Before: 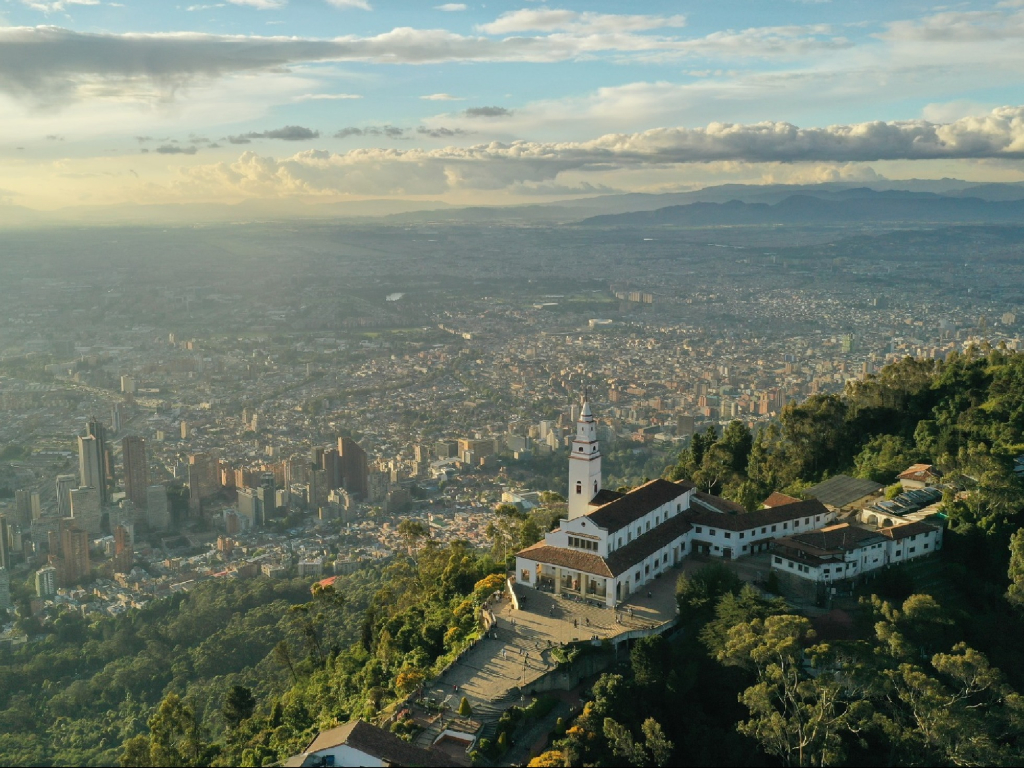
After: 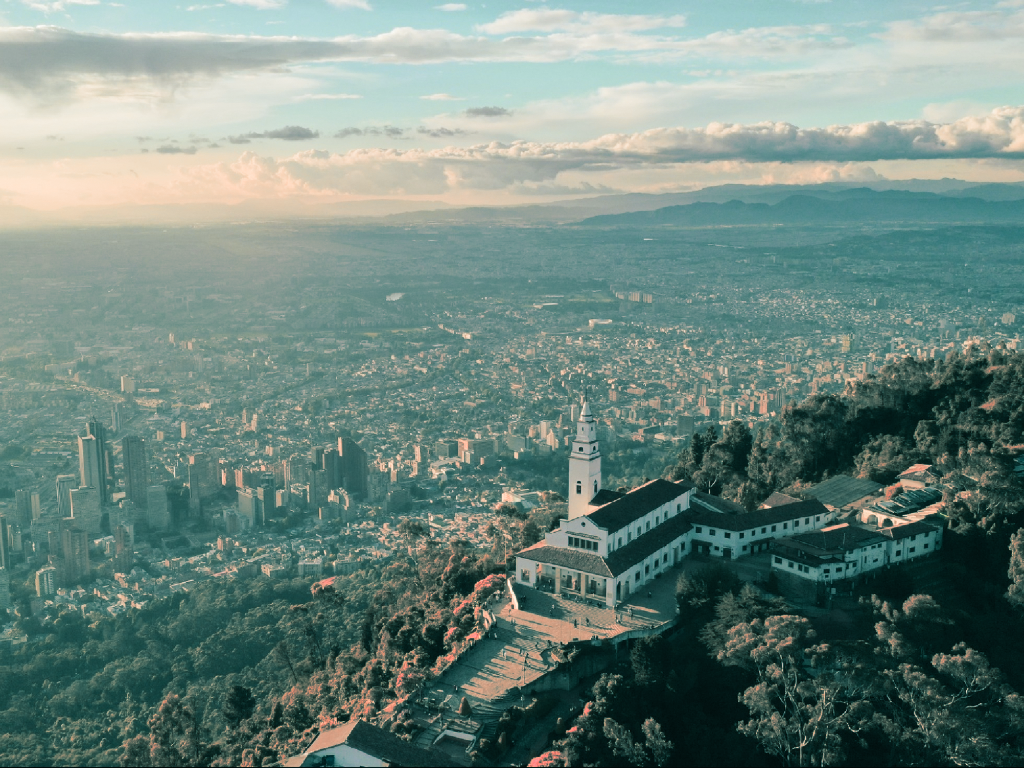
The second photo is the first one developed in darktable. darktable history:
split-toning: shadows › hue 183.6°, shadows › saturation 0.52, highlights › hue 0°, highlights › saturation 0
tone curve: curves: ch0 [(0.016, 0.023) (0.248, 0.252) (0.732, 0.797) (1, 1)], color space Lab, linked channels, preserve colors none
grain: coarseness 0.81 ISO, strength 1.34%, mid-tones bias 0%
contrast brightness saturation: saturation -0.17
color zones: curves: ch2 [(0, 0.488) (0.143, 0.417) (0.286, 0.212) (0.429, 0.179) (0.571, 0.154) (0.714, 0.415) (0.857, 0.495) (1, 0.488)]
